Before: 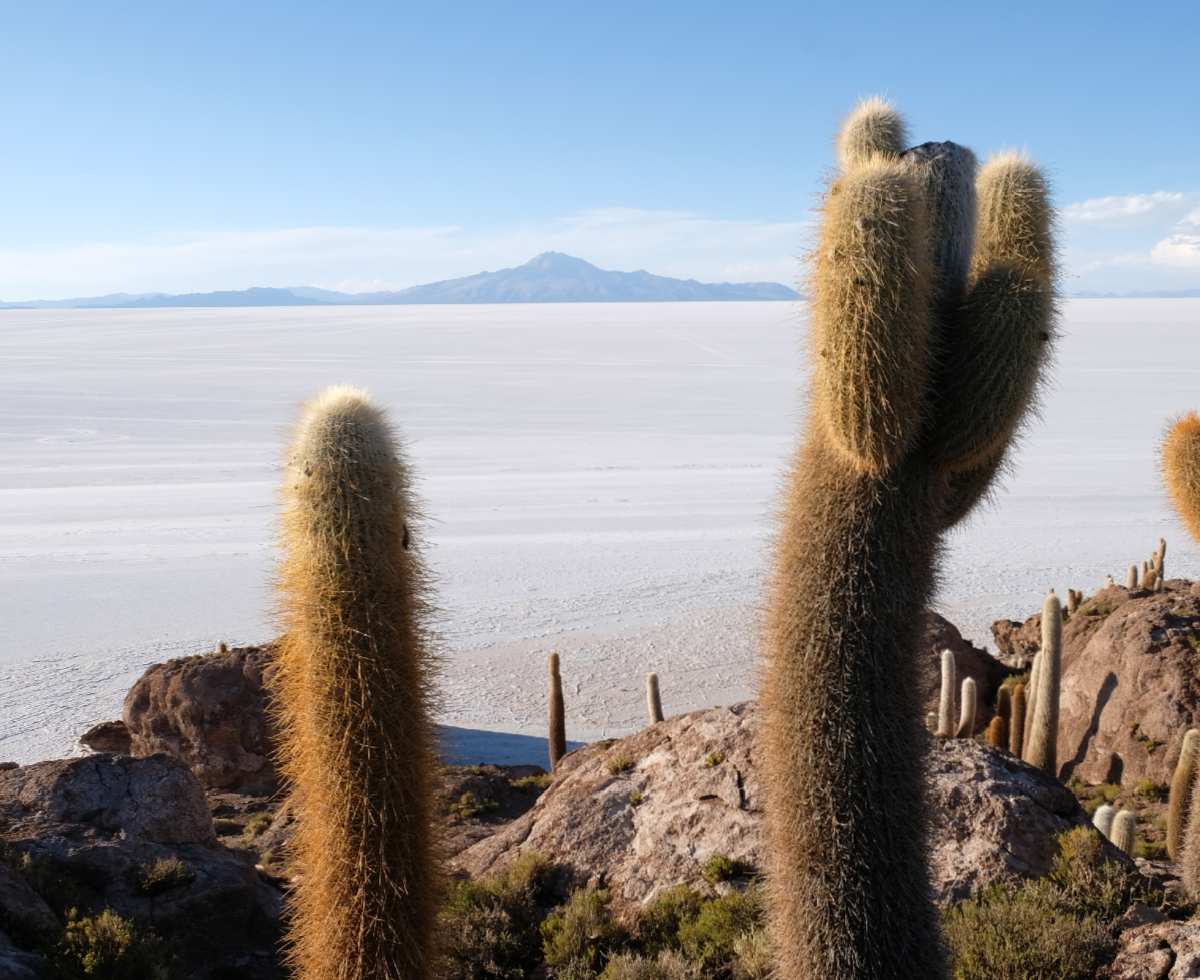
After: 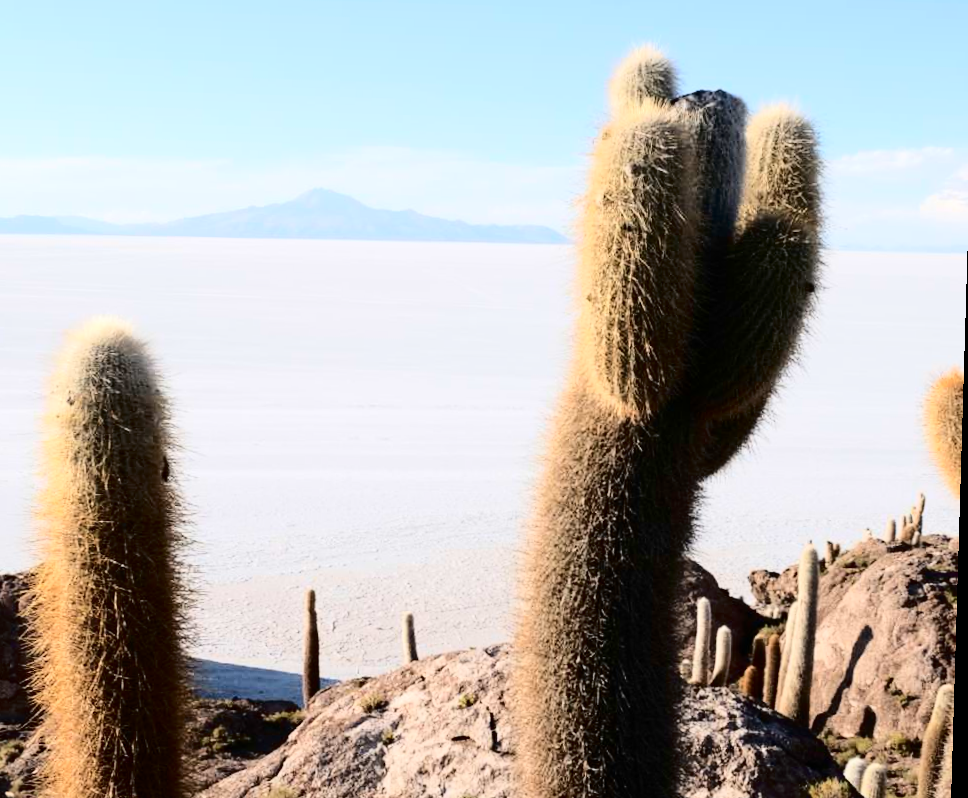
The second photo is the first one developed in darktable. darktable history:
rotate and perspective: rotation 1.72°, automatic cropping off
crop and rotate: left 20.74%, top 7.912%, right 0.375%, bottom 13.378%
tone curve: curves: ch0 [(0, 0) (0.003, 0.001) (0.011, 0.004) (0.025, 0.009) (0.044, 0.016) (0.069, 0.025) (0.1, 0.036) (0.136, 0.059) (0.177, 0.103) (0.224, 0.175) (0.277, 0.274) (0.335, 0.395) (0.399, 0.52) (0.468, 0.635) (0.543, 0.733) (0.623, 0.817) (0.709, 0.888) (0.801, 0.93) (0.898, 0.964) (1, 1)], color space Lab, independent channels, preserve colors none
